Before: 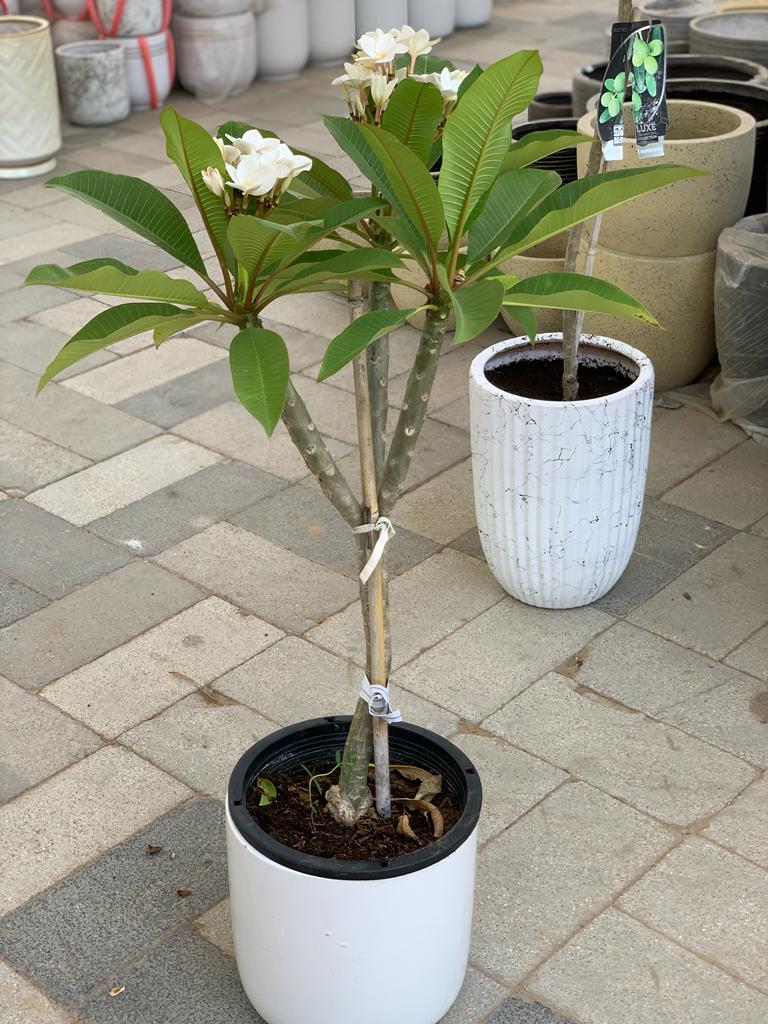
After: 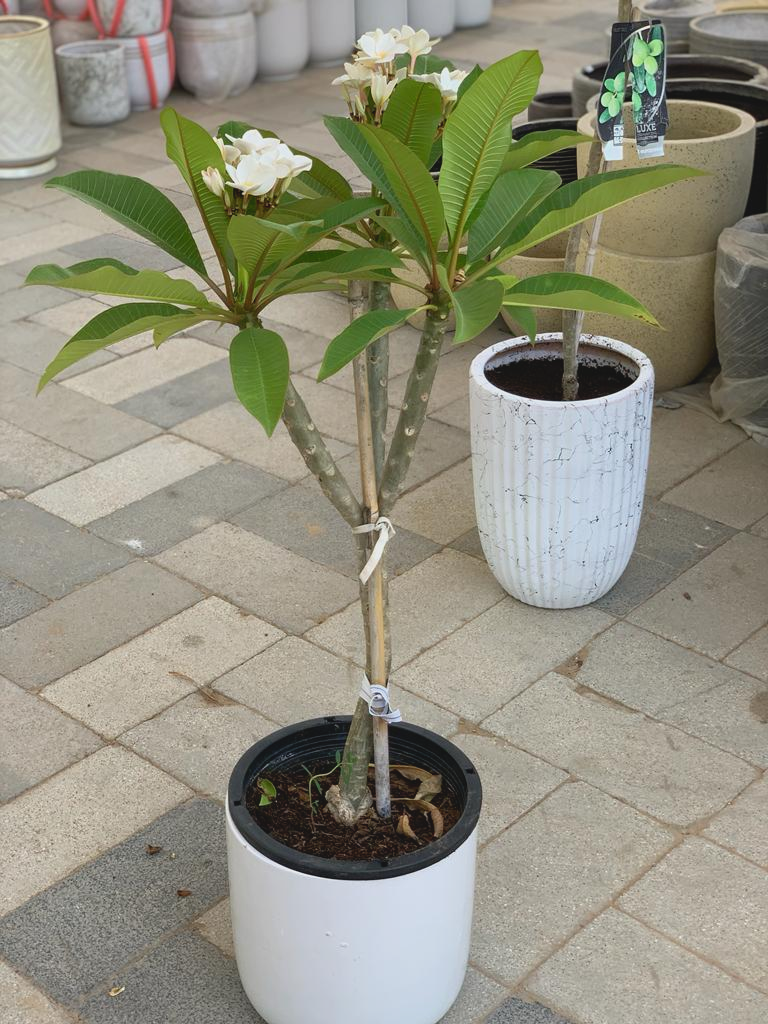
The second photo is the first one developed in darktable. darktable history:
contrast brightness saturation: contrast -0.125
